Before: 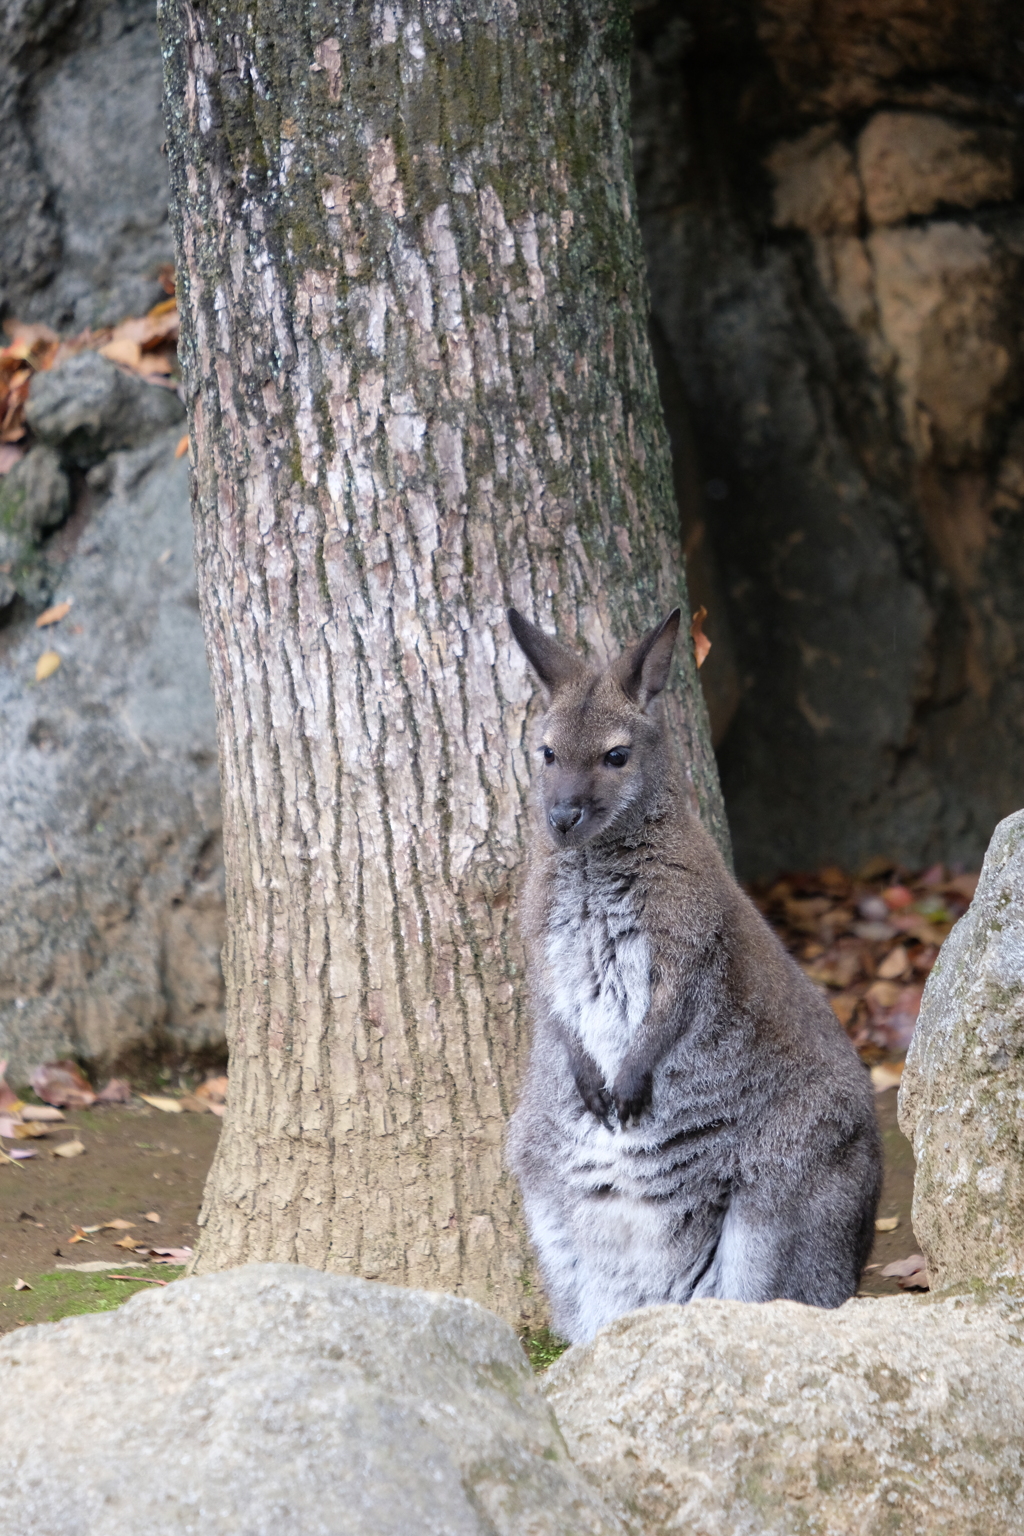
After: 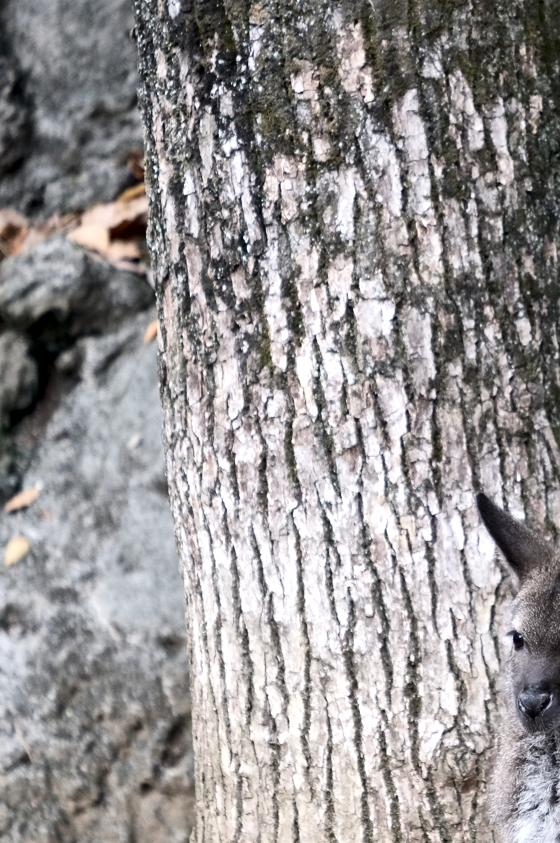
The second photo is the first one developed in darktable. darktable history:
contrast brightness saturation: contrast 0.25, saturation -0.31
color balance: mode lift, gamma, gain (sRGB), lift [0.97, 1, 1, 1], gamma [1.03, 1, 1, 1]
local contrast: mode bilateral grid, contrast 25, coarseness 60, detail 151%, midtone range 0.2
crop and rotate: left 3.047%, top 7.509%, right 42.236%, bottom 37.598%
